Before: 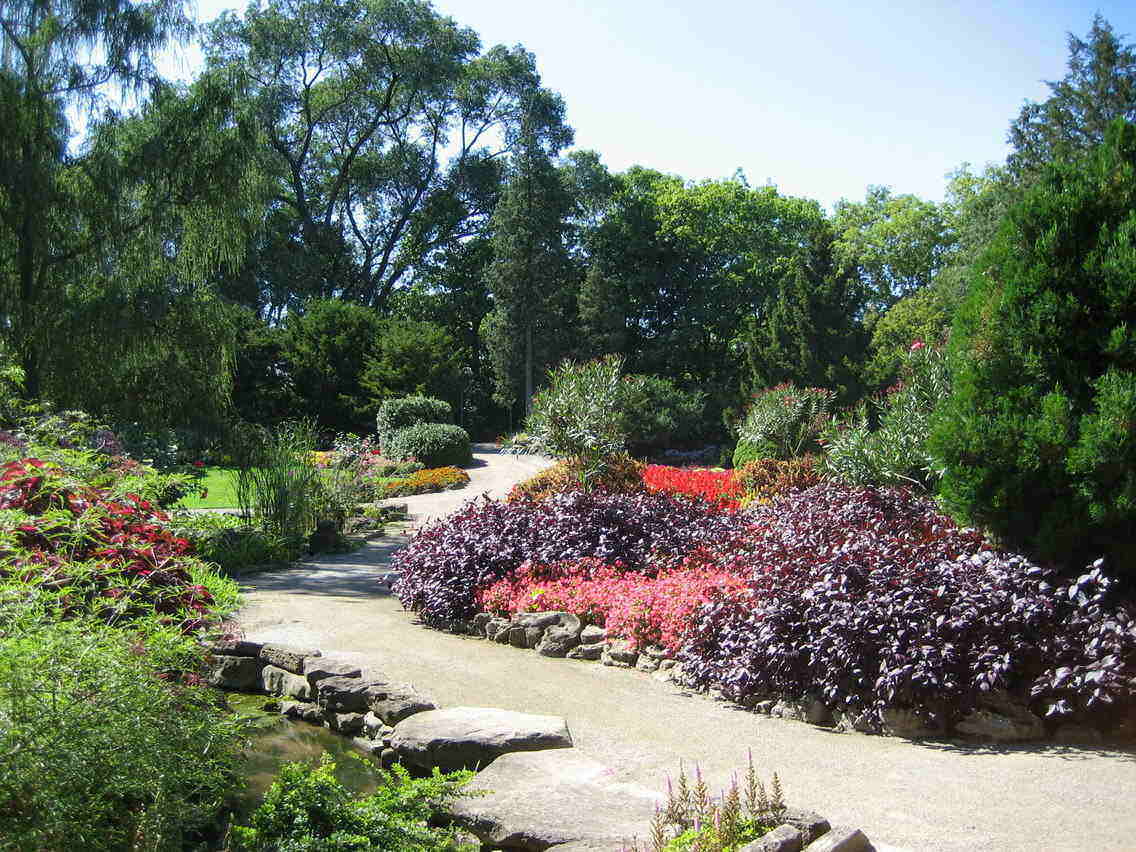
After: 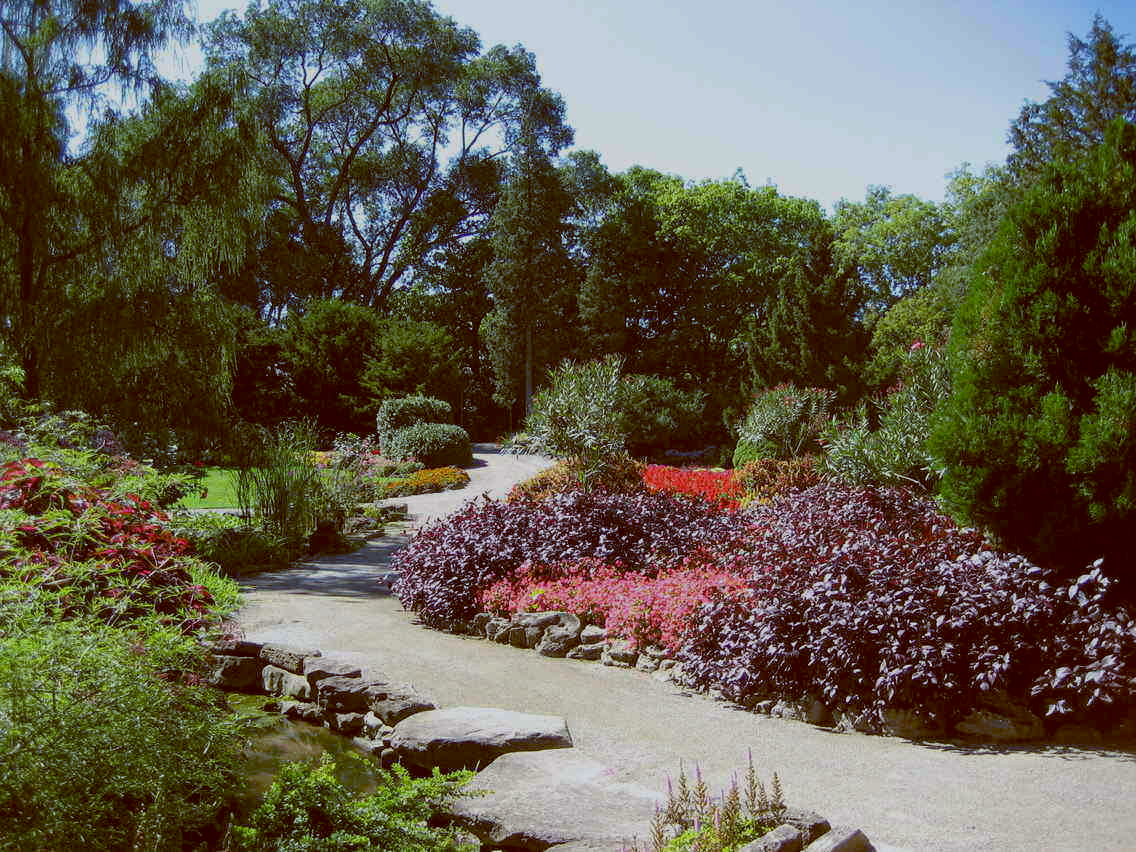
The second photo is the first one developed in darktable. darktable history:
exposure: exposure -0.582 EV, compensate highlight preservation false
color balance: lift [1, 1.015, 1.004, 0.985], gamma [1, 0.958, 0.971, 1.042], gain [1, 0.956, 0.977, 1.044]
